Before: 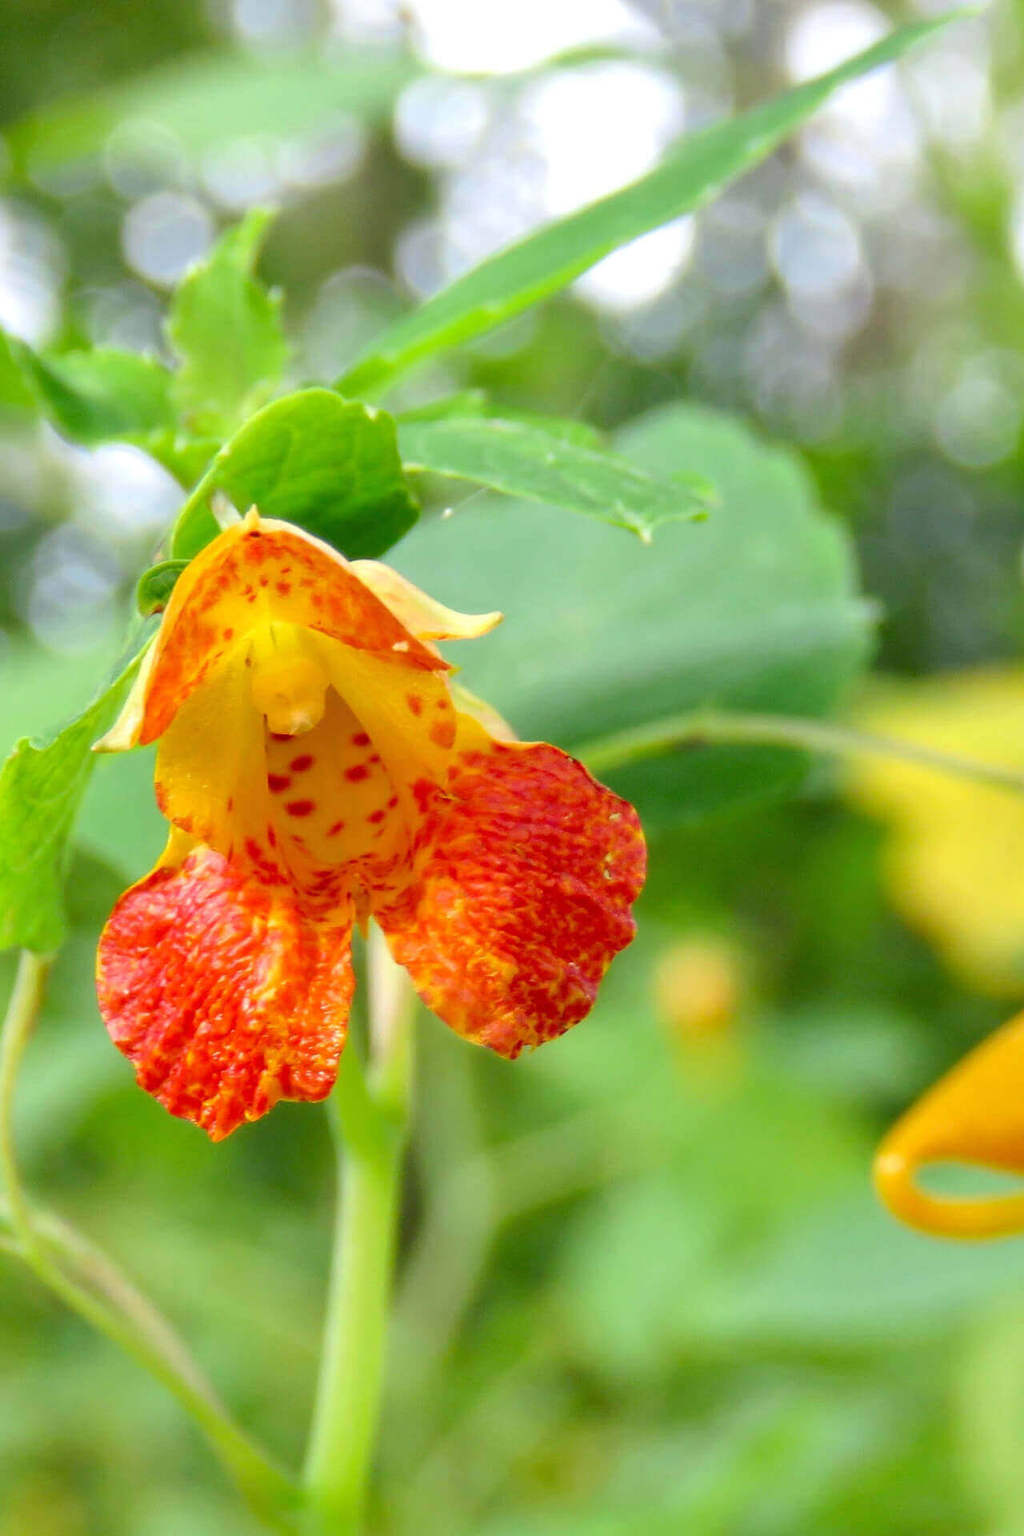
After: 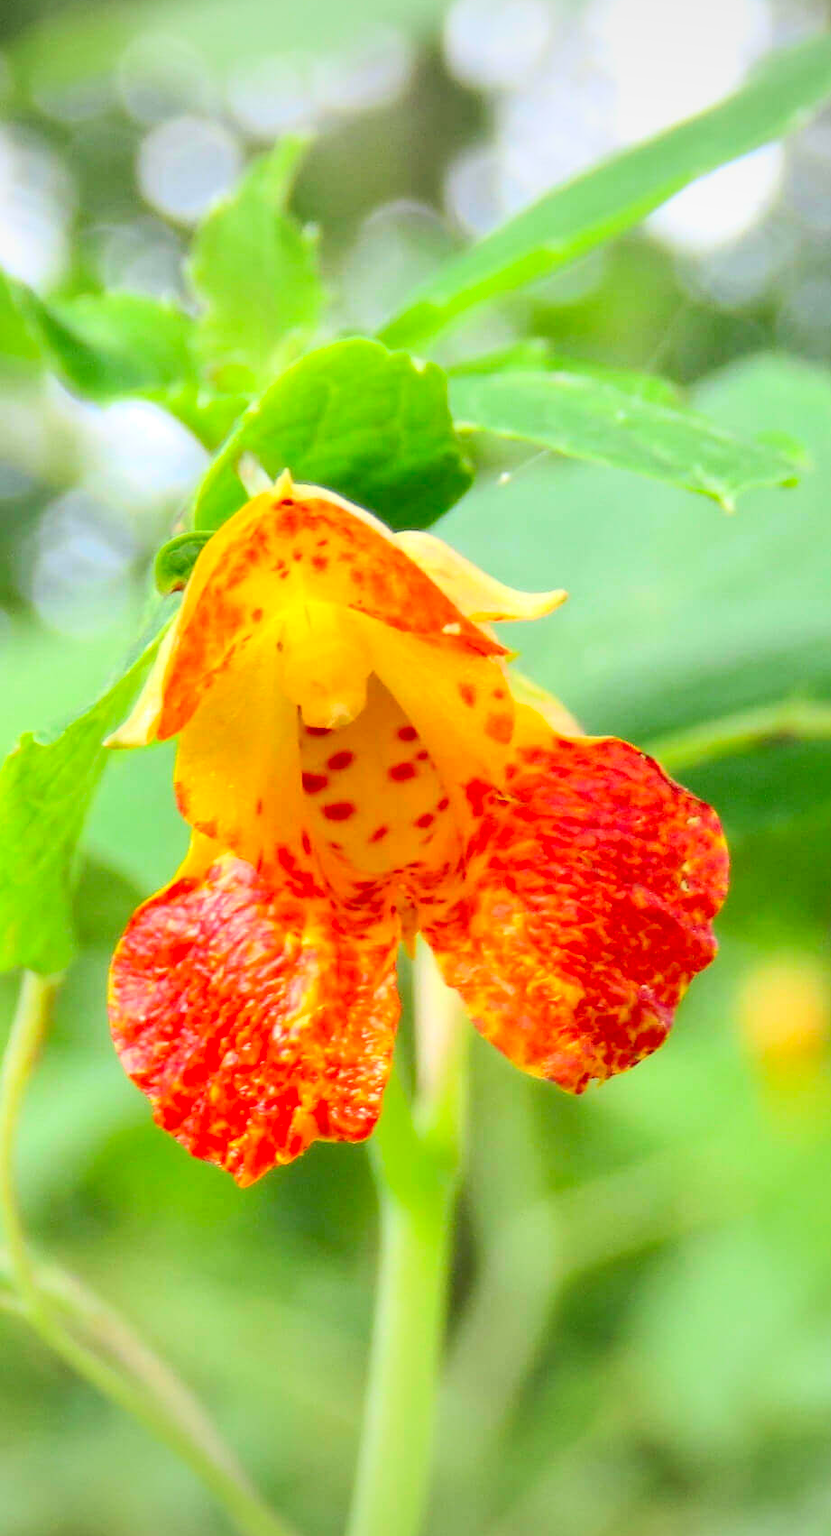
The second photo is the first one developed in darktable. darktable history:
crop: top 5.784%, right 27.894%, bottom 5.511%
vignetting: fall-off start 98.56%, fall-off radius 100.77%, brightness -0.193, saturation -0.309, width/height ratio 1.426
contrast brightness saturation: contrast 0.2, brightness 0.161, saturation 0.216
